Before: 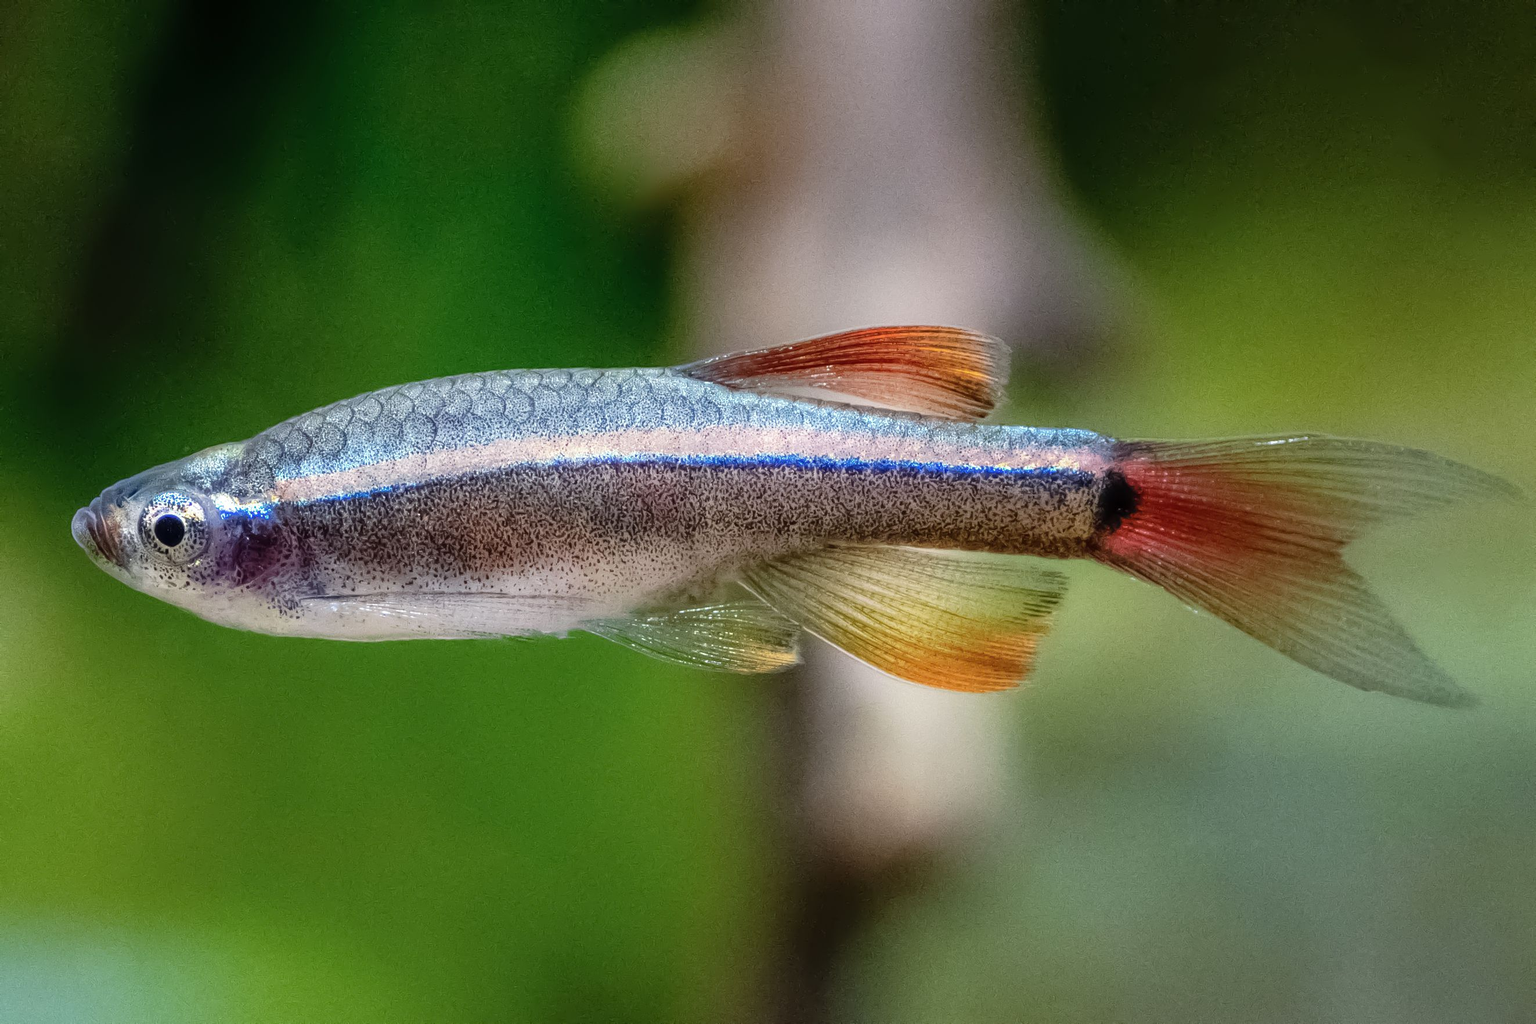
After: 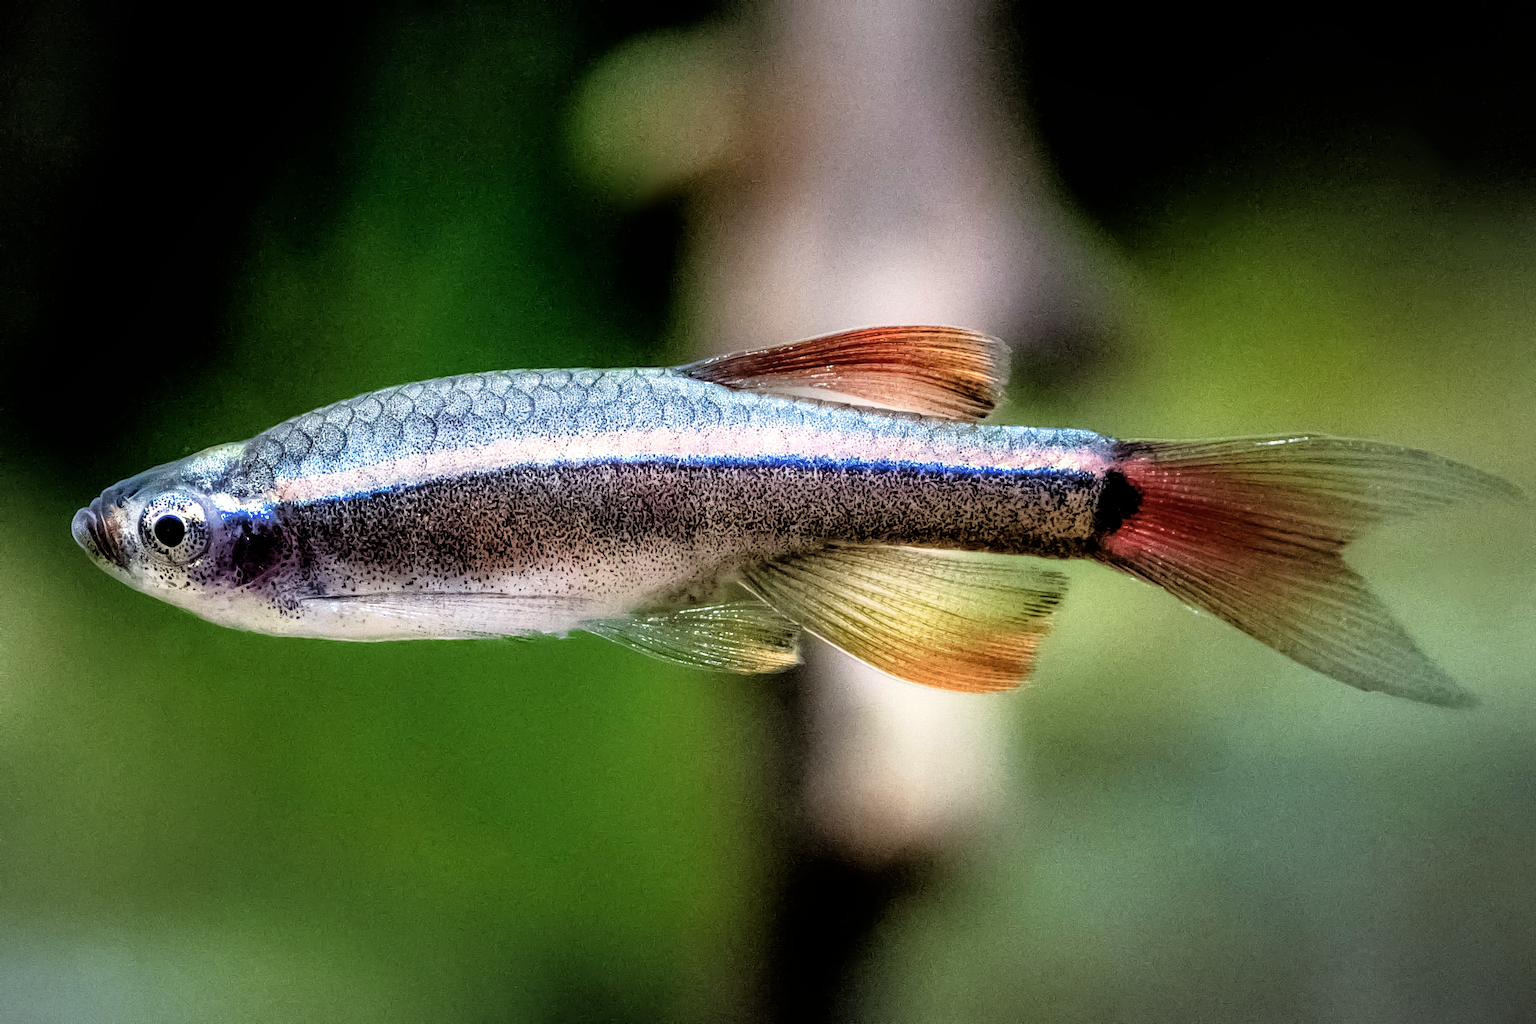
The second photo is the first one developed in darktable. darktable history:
filmic rgb: black relative exposure -3.63 EV, white relative exposure 2.16 EV, hardness 3.62
vignetting: fall-off radius 60%, automatic ratio true
velvia: on, module defaults
